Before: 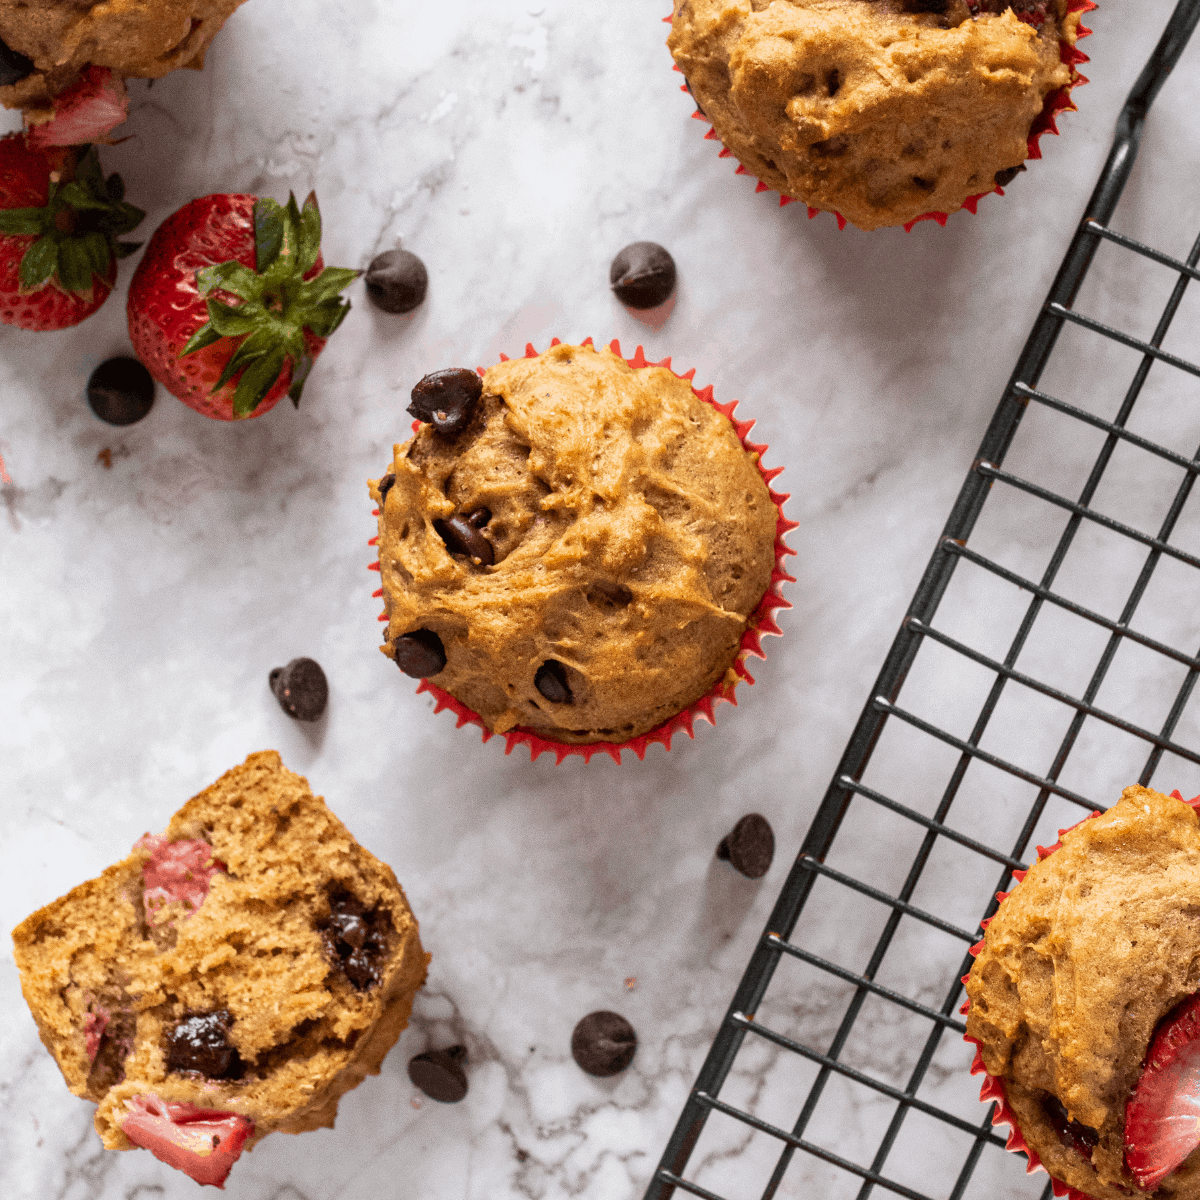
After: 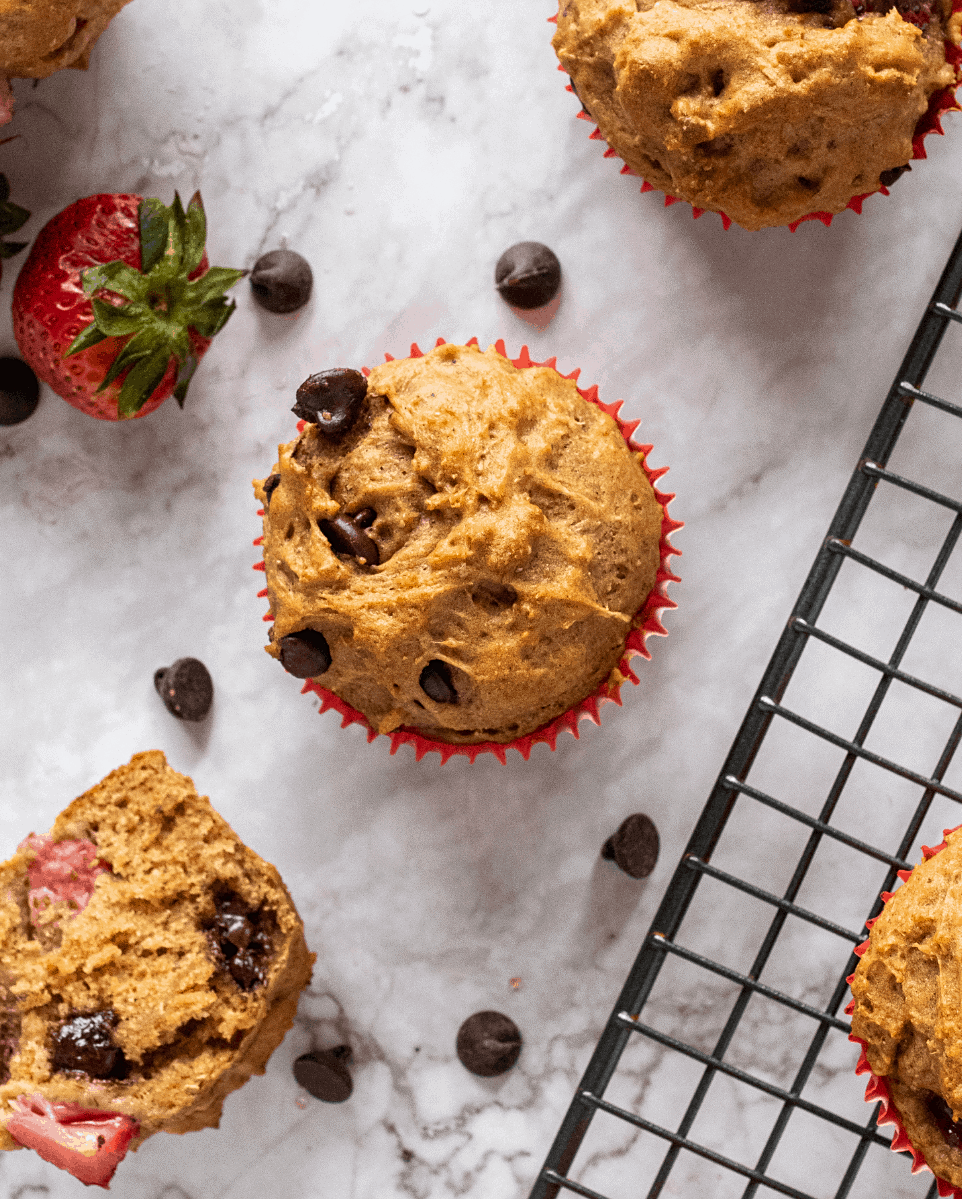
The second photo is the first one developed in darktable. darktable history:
crop and rotate: left 9.597%, right 10.195%
sharpen: amount 0.2
